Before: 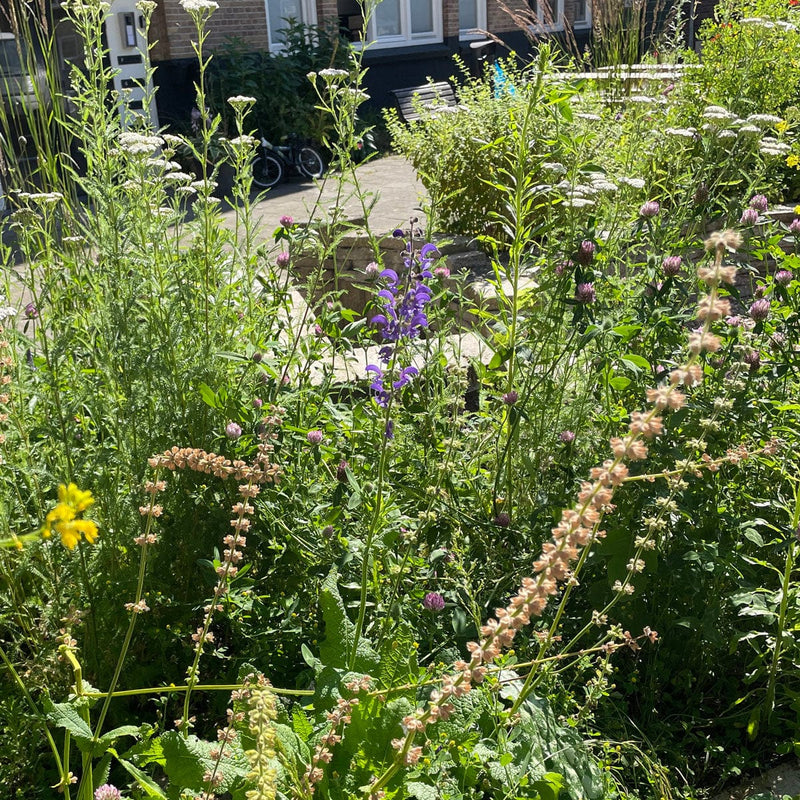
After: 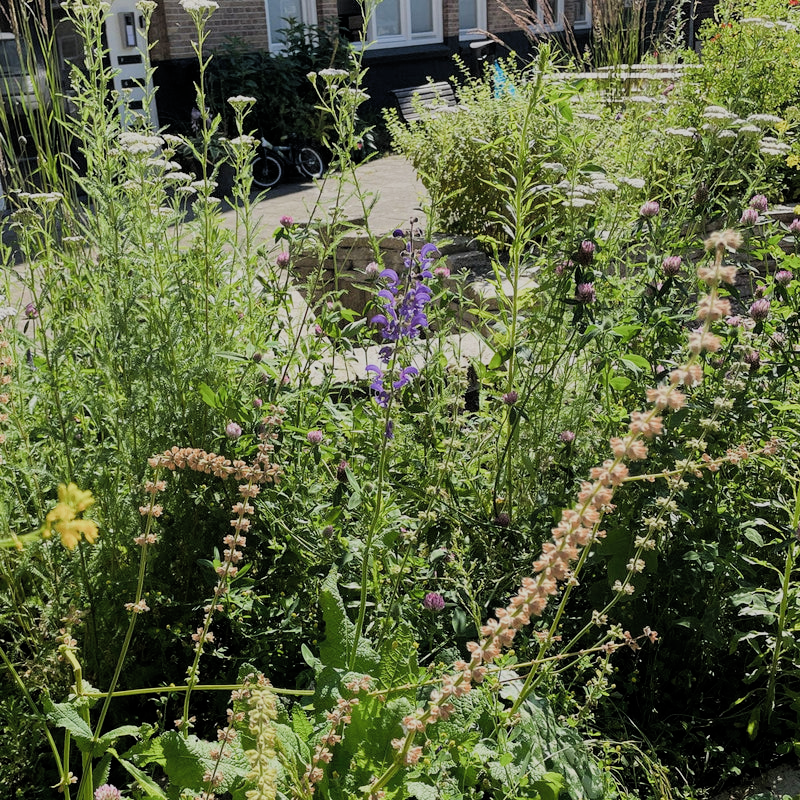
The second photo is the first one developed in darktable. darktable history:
filmic rgb: black relative exposure -7.65 EV, white relative exposure 4.56 EV, hardness 3.61, color science v4 (2020), contrast in shadows soft, contrast in highlights soft
color zones: curves: ch0 [(0, 0.5) (0.143, 0.5) (0.286, 0.5) (0.429, 0.5) (0.571, 0.5) (0.714, 0.476) (0.857, 0.5) (1, 0.5)]; ch2 [(0, 0.5) (0.143, 0.5) (0.286, 0.5) (0.429, 0.5) (0.571, 0.5) (0.714, 0.487) (0.857, 0.5) (1, 0.5)]
